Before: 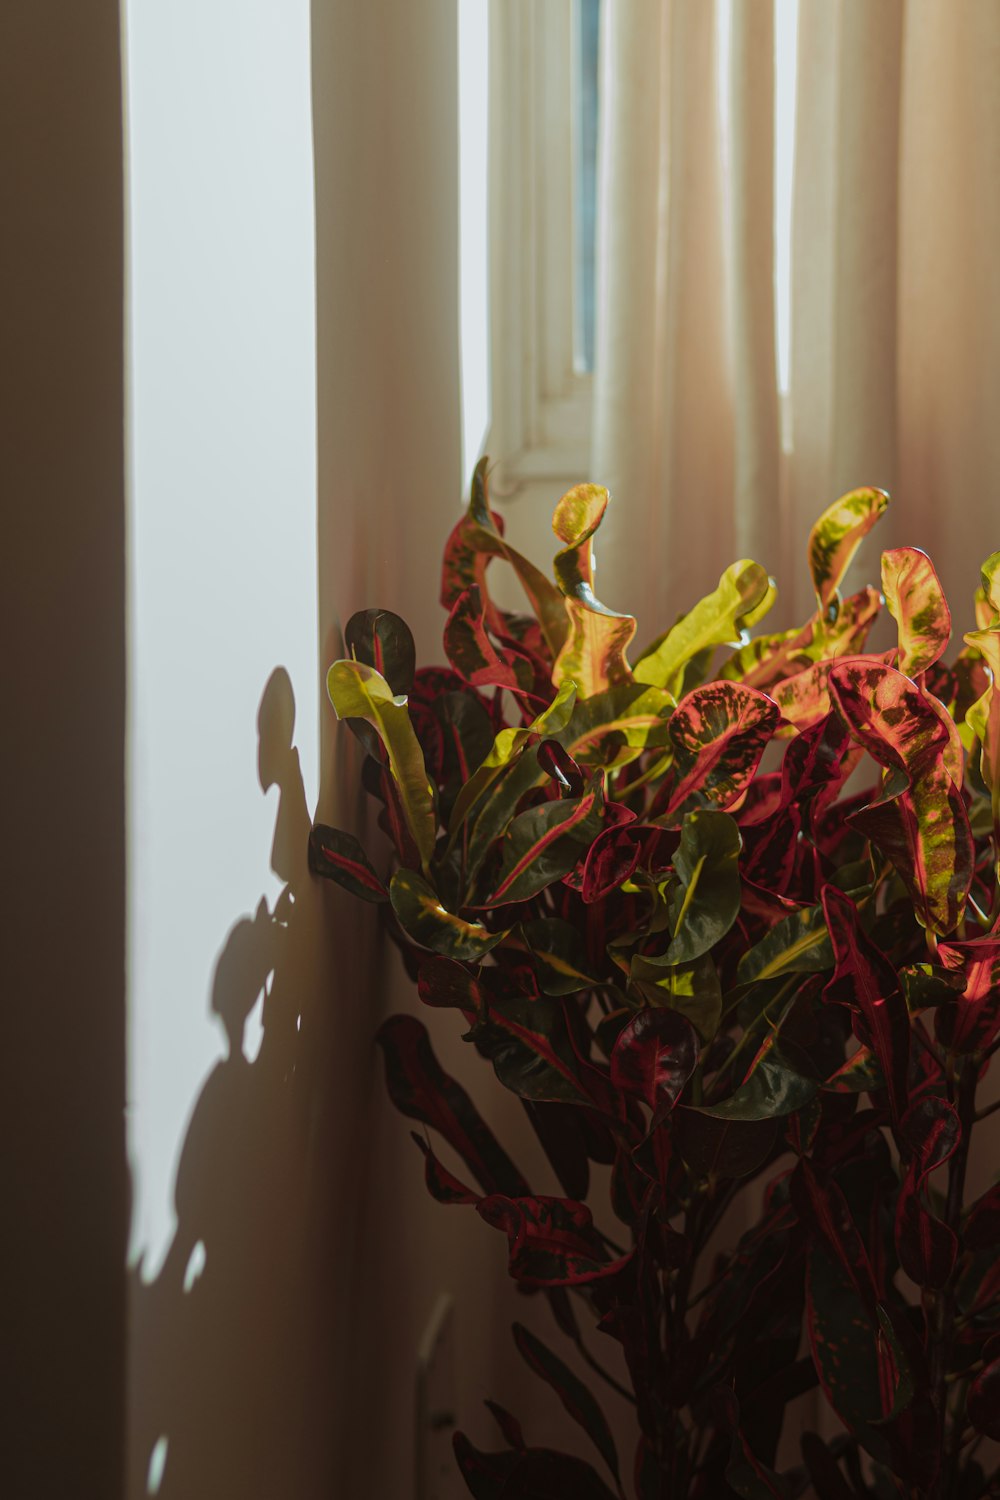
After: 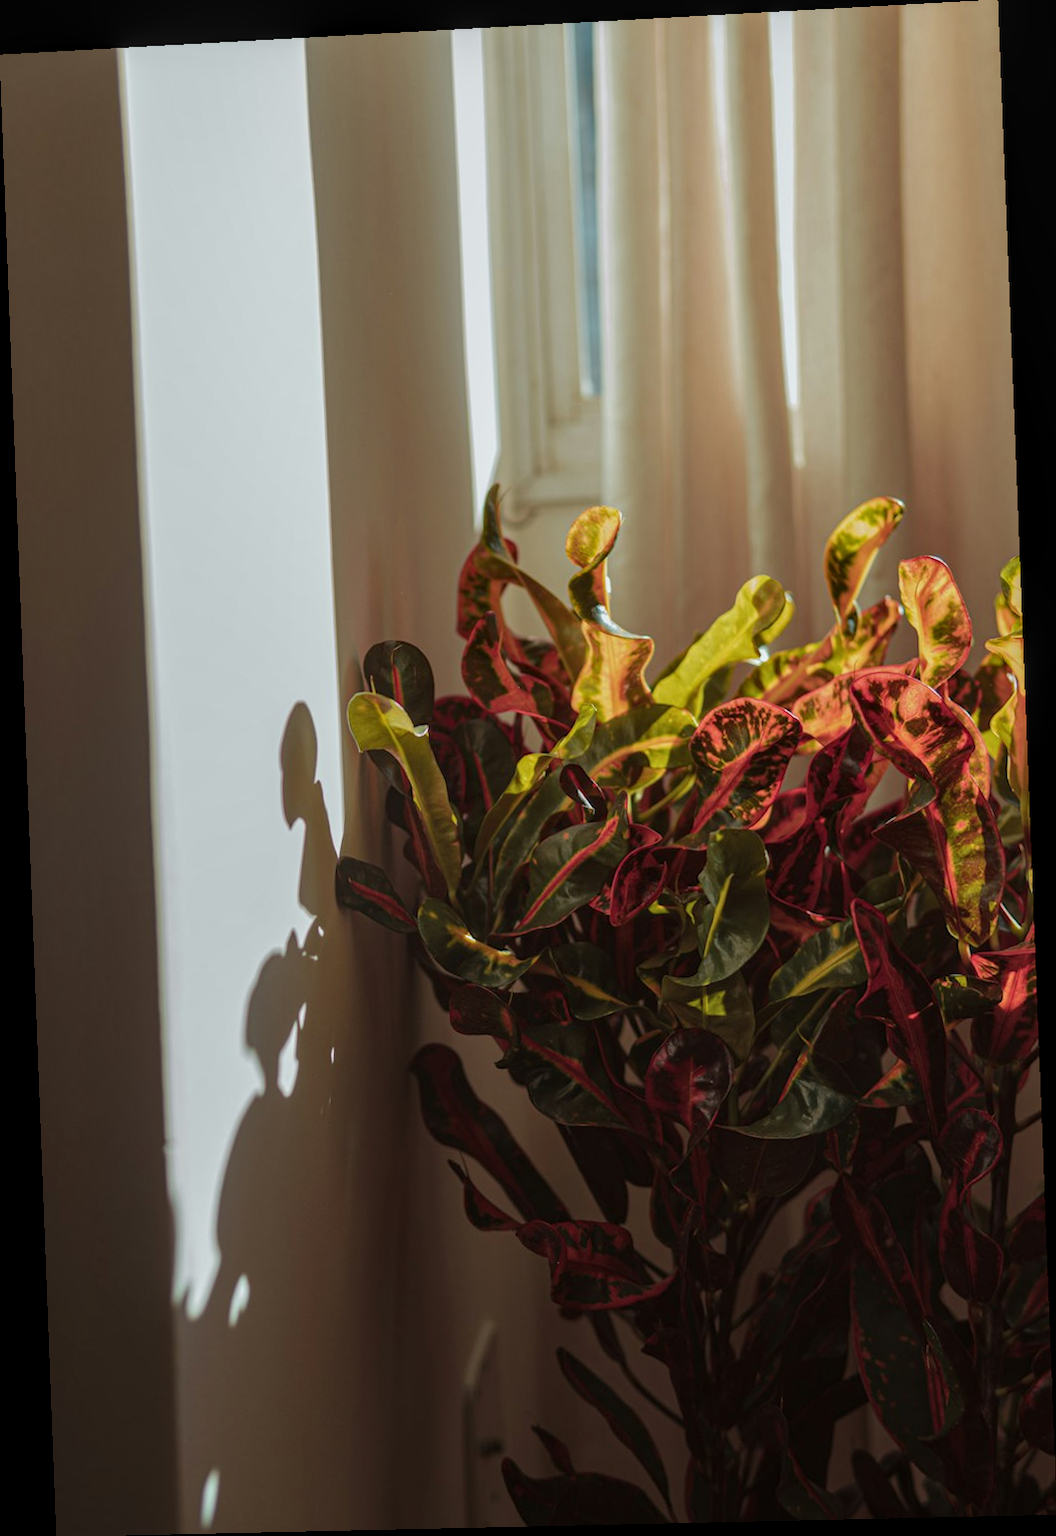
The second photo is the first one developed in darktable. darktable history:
rotate and perspective: rotation -2.22°, lens shift (horizontal) -0.022, automatic cropping off
local contrast: on, module defaults
